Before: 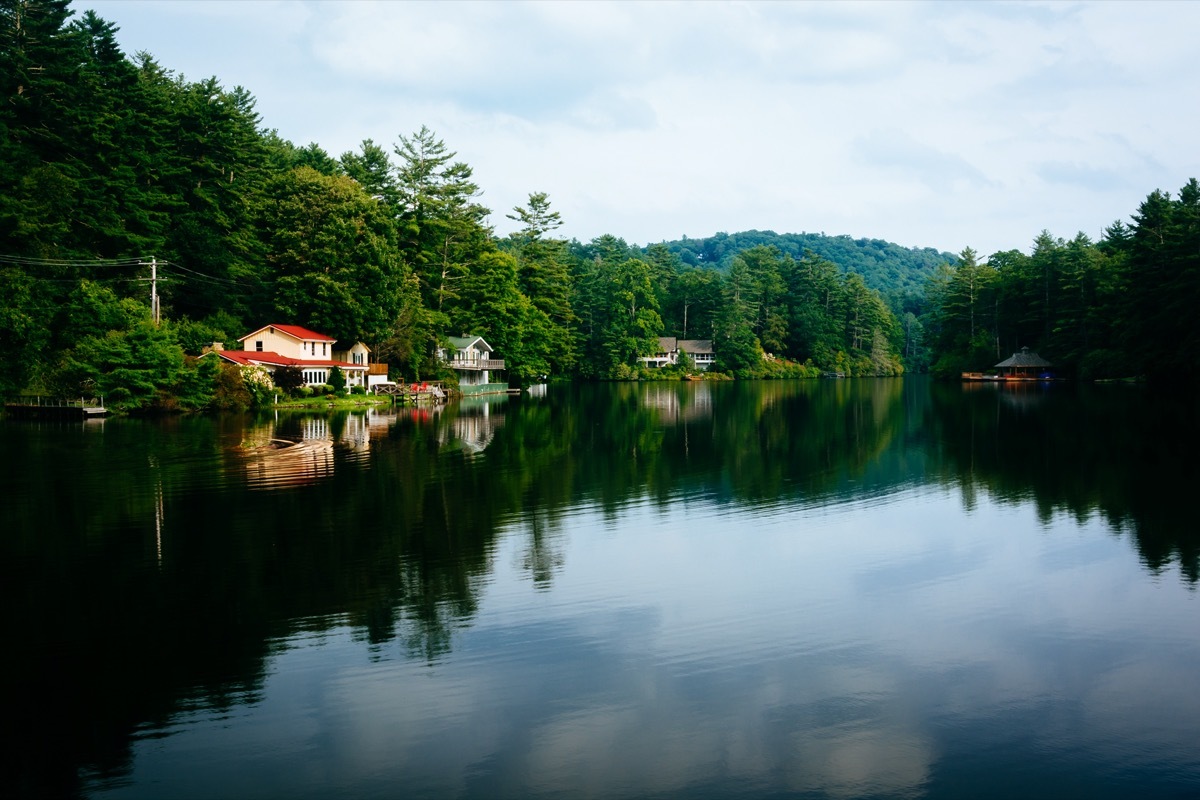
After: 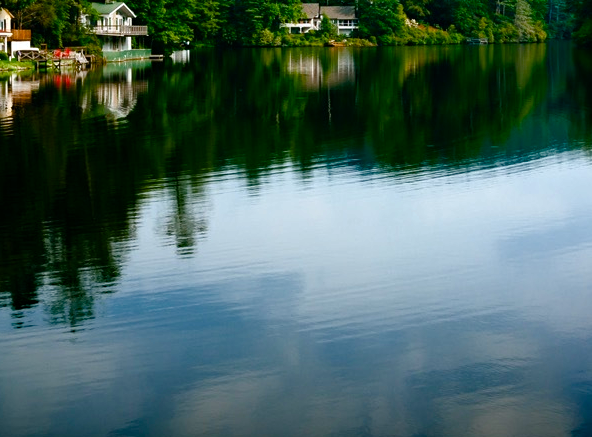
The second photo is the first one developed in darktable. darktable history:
color balance rgb: perceptual saturation grading › global saturation 20%, perceptual saturation grading › highlights -50.111%, perceptual saturation grading › shadows 30.724%, global vibrance 25.105%, contrast 10.031%
crop: left 29.806%, top 41.846%, right 20.798%, bottom 3.507%
haze removal: compatibility mode true, adaptive false
